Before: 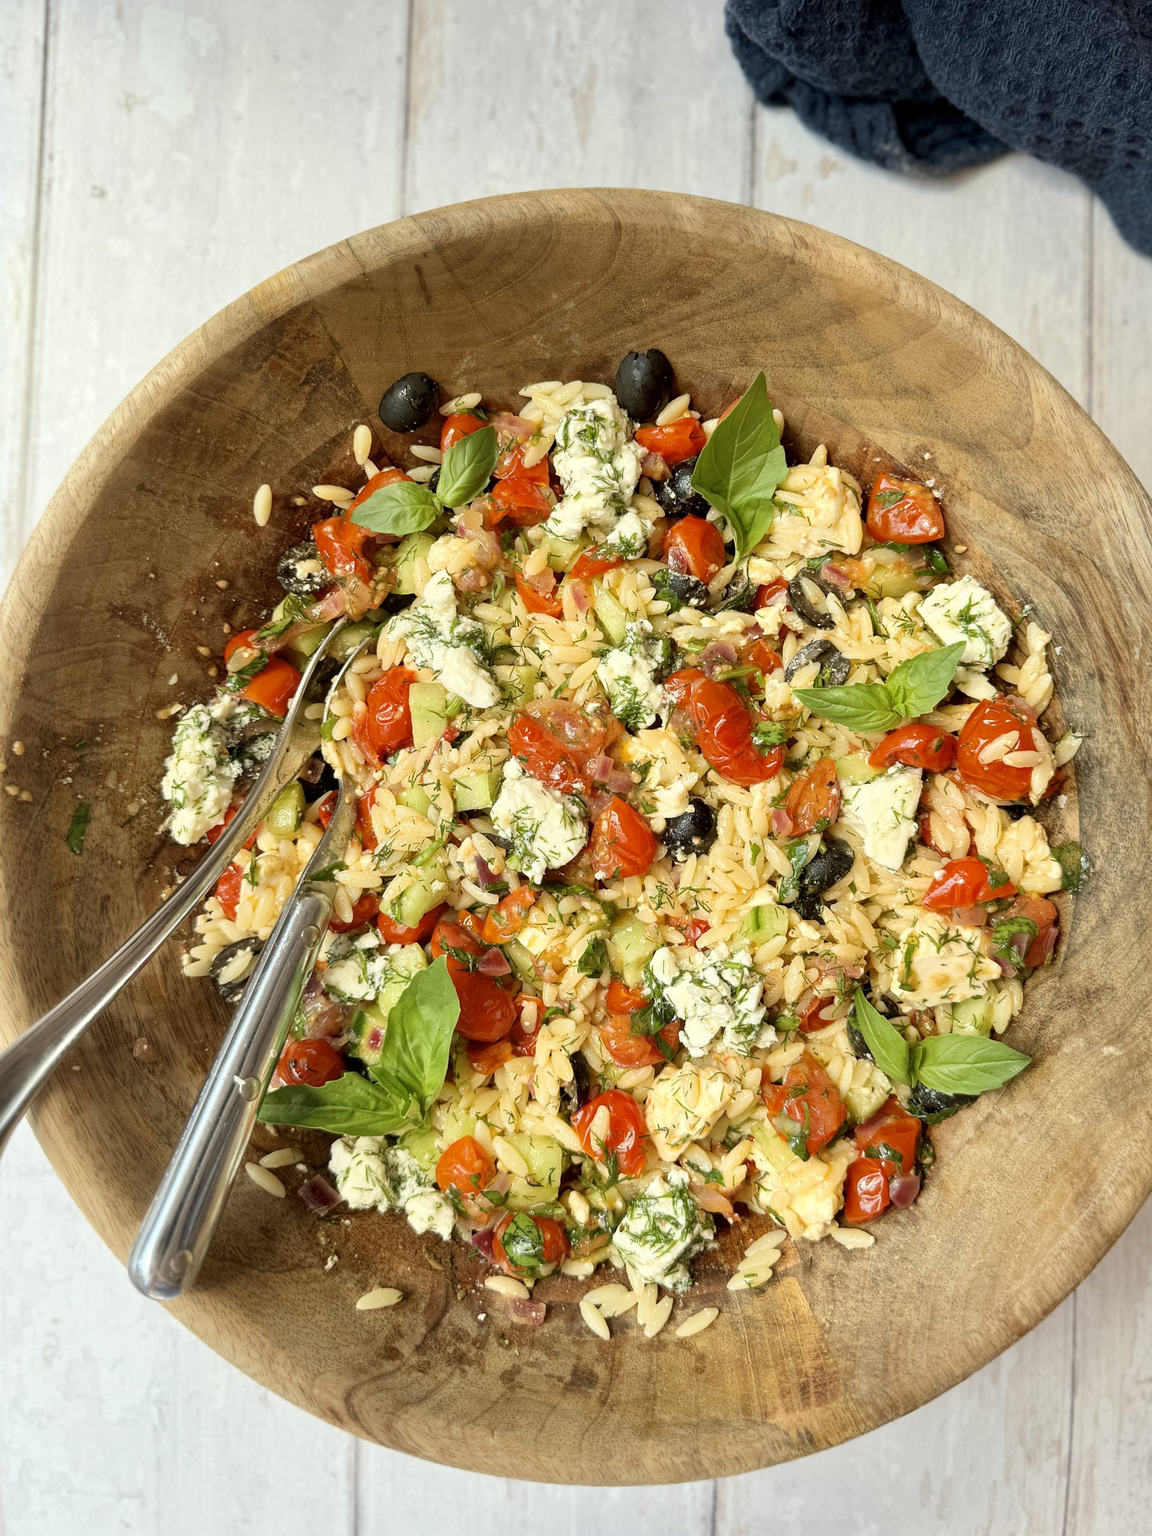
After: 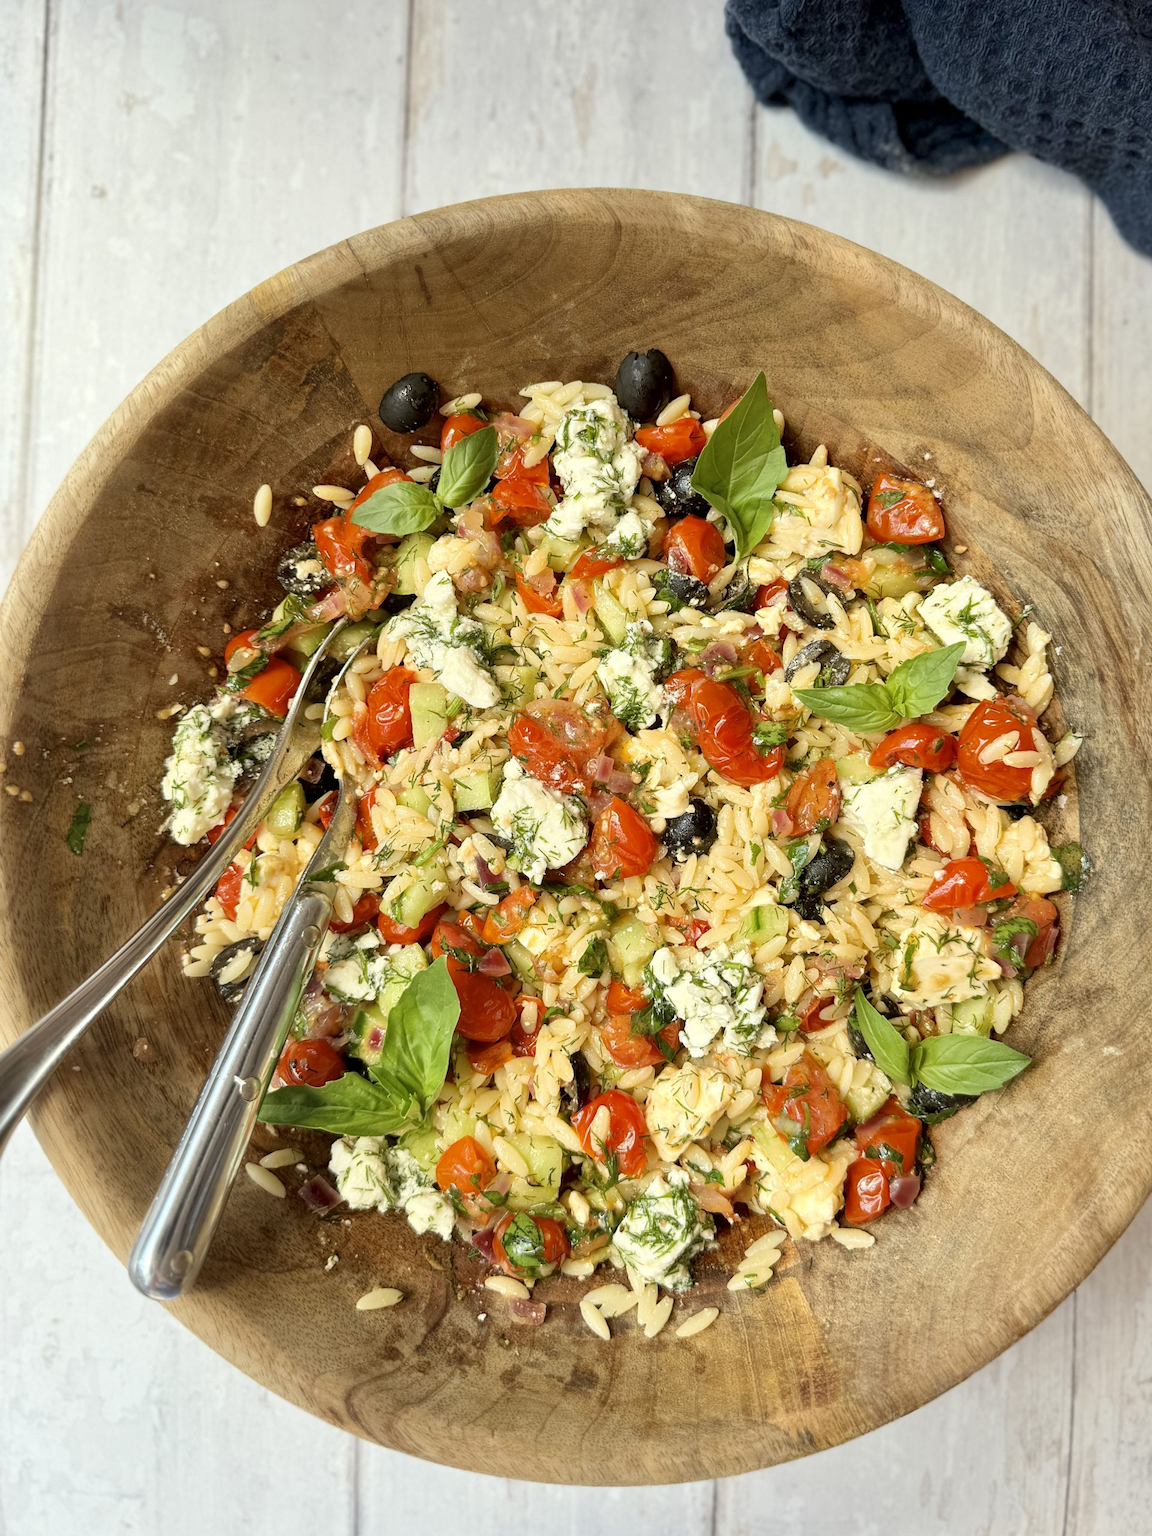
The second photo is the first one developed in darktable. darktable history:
contrast equalizer: octaves 7, y [[0.5, 0.5, 0.472, 0.5, 0.5, 0.5], [0.5 ×6], [0.5 ×6], [0 ×6], [0 ×6]], mix -0.306
